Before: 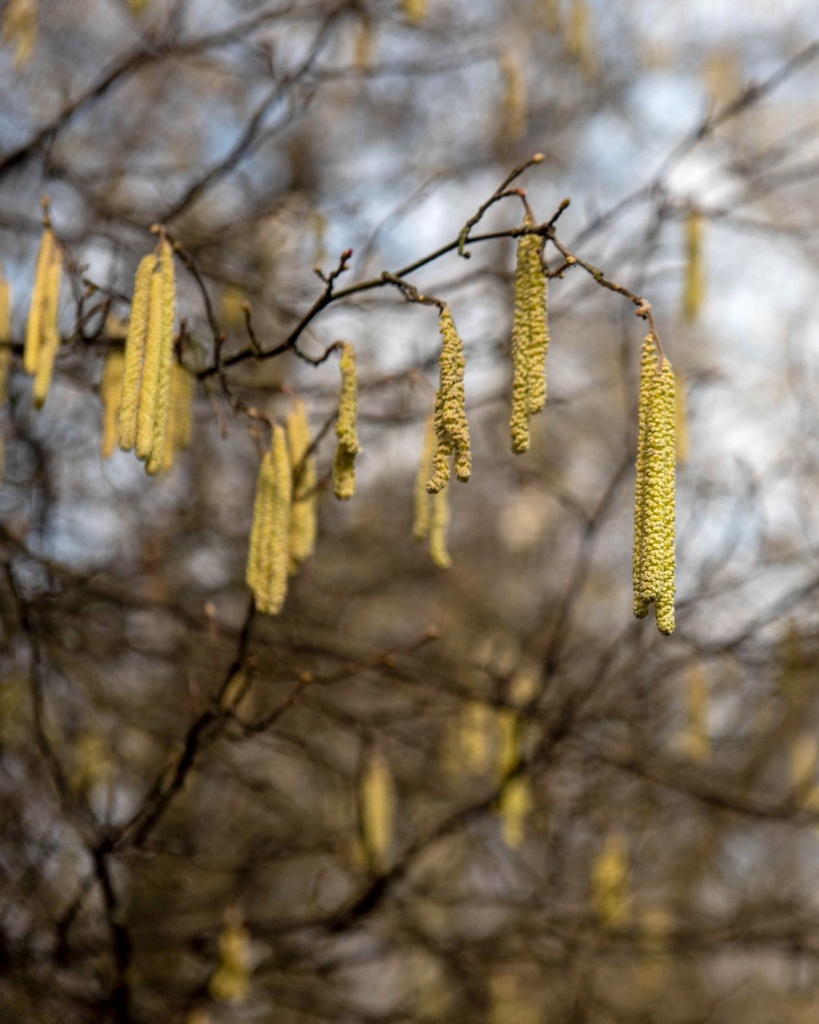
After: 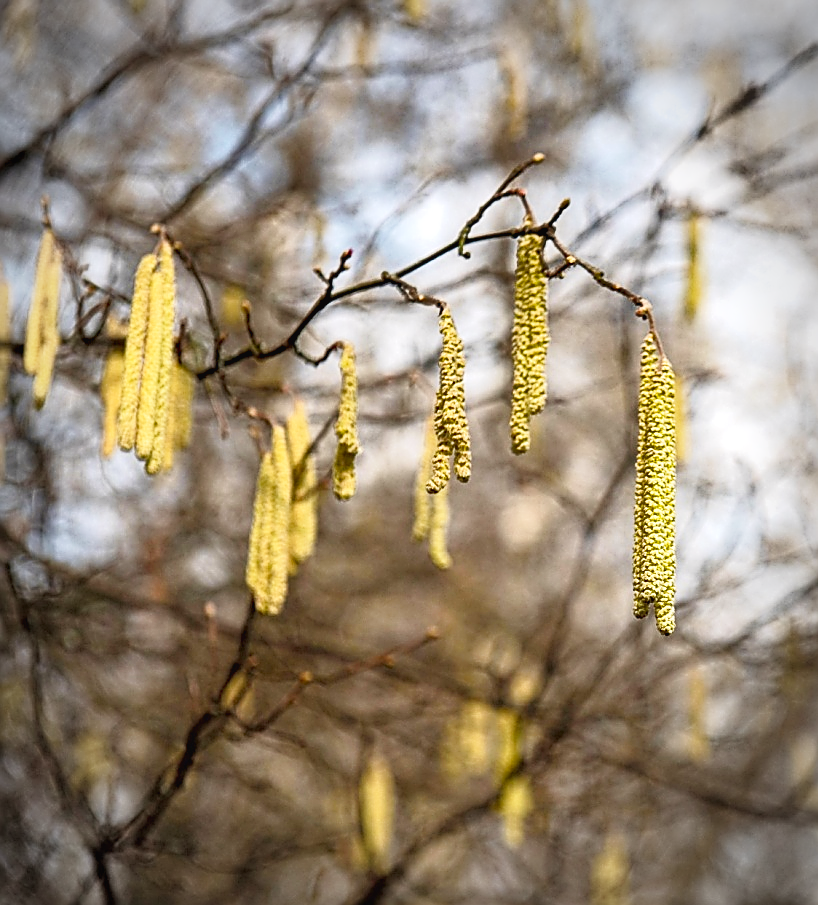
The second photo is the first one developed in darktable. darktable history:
sharpen: radius 1.704, amount 1.302
base curve: curves: ch0 [(0, 0) (0.204, 0.334) (0.55, 0.733) (1, 1)], preserve colors none
shadows and highlights: low approximation 0.01, soften with gaussian
exposure: exposure 0.298 EV, compensate highlight preservation false
crop and rotate: top 0%, bottom 11.559%
vignetting: automatic ratio true
tone curve: curves: ch0 [(0, 0.024) (0.119, 0.146) (0.474, 0.464) (0.718, 0.721) (0.817, 0.839) (1, 0.998)]; ch1 [(0, 0) (0.377, 0.416) (0.439, 0.451) (0.477, 0.477) (0.501, 0.503) (0.538, 0.544) (0.58, 0.602) (0.664, 0.676) (0.783, 0.804) (1, 1)]; ch2 [(0, 0) (0.38, 0.405) (0.463, 0.456) (0.498, 0.497) (0.524, 0.535) (0.578, 0.576) (0.648, 0.665) (1, 1)], color space Lab, independent channels
